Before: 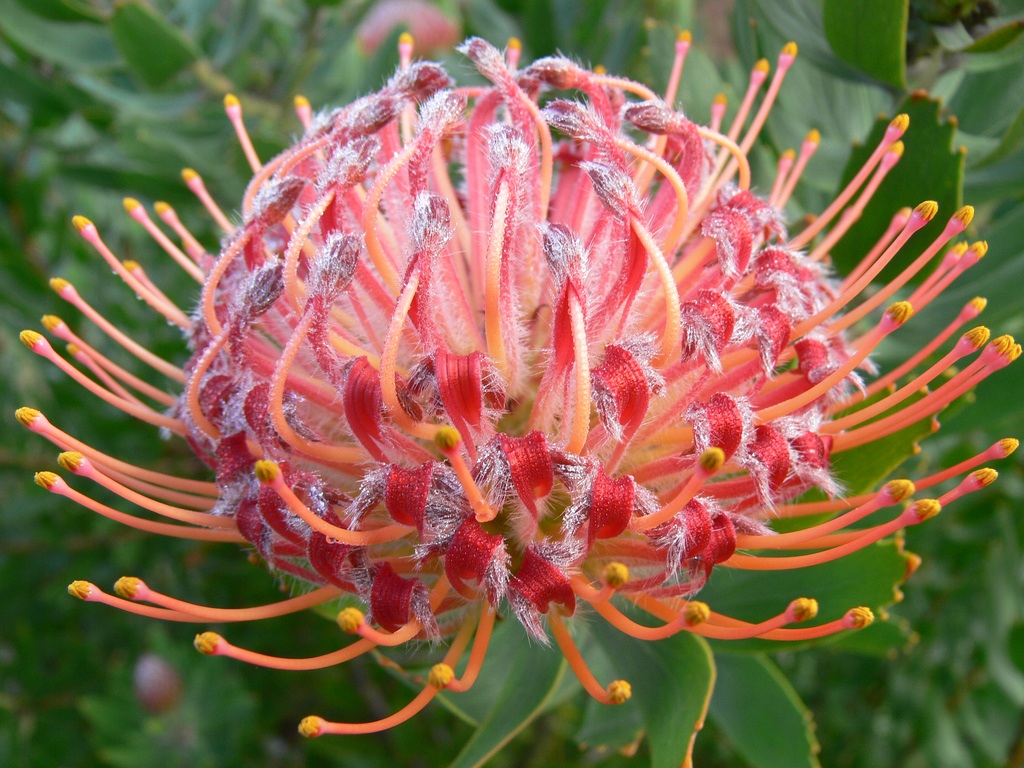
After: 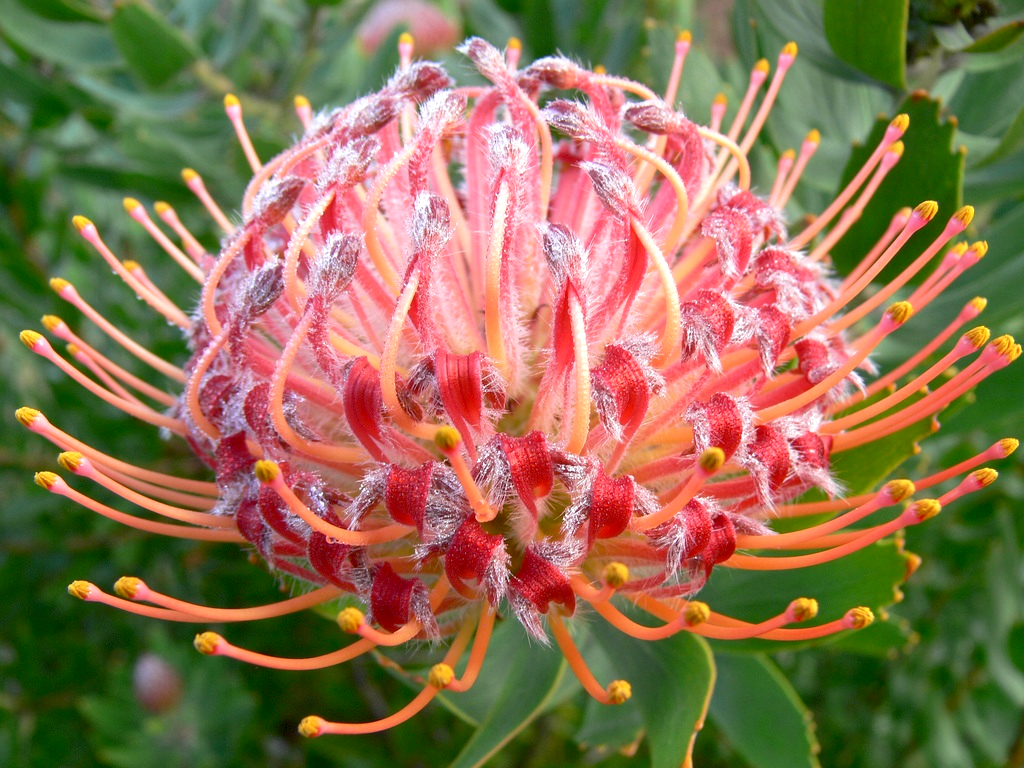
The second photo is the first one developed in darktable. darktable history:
color balance: on, module defaults
exposure: black level correction 0.005, exposure 0.286 EV, compensate highlight preservation false
